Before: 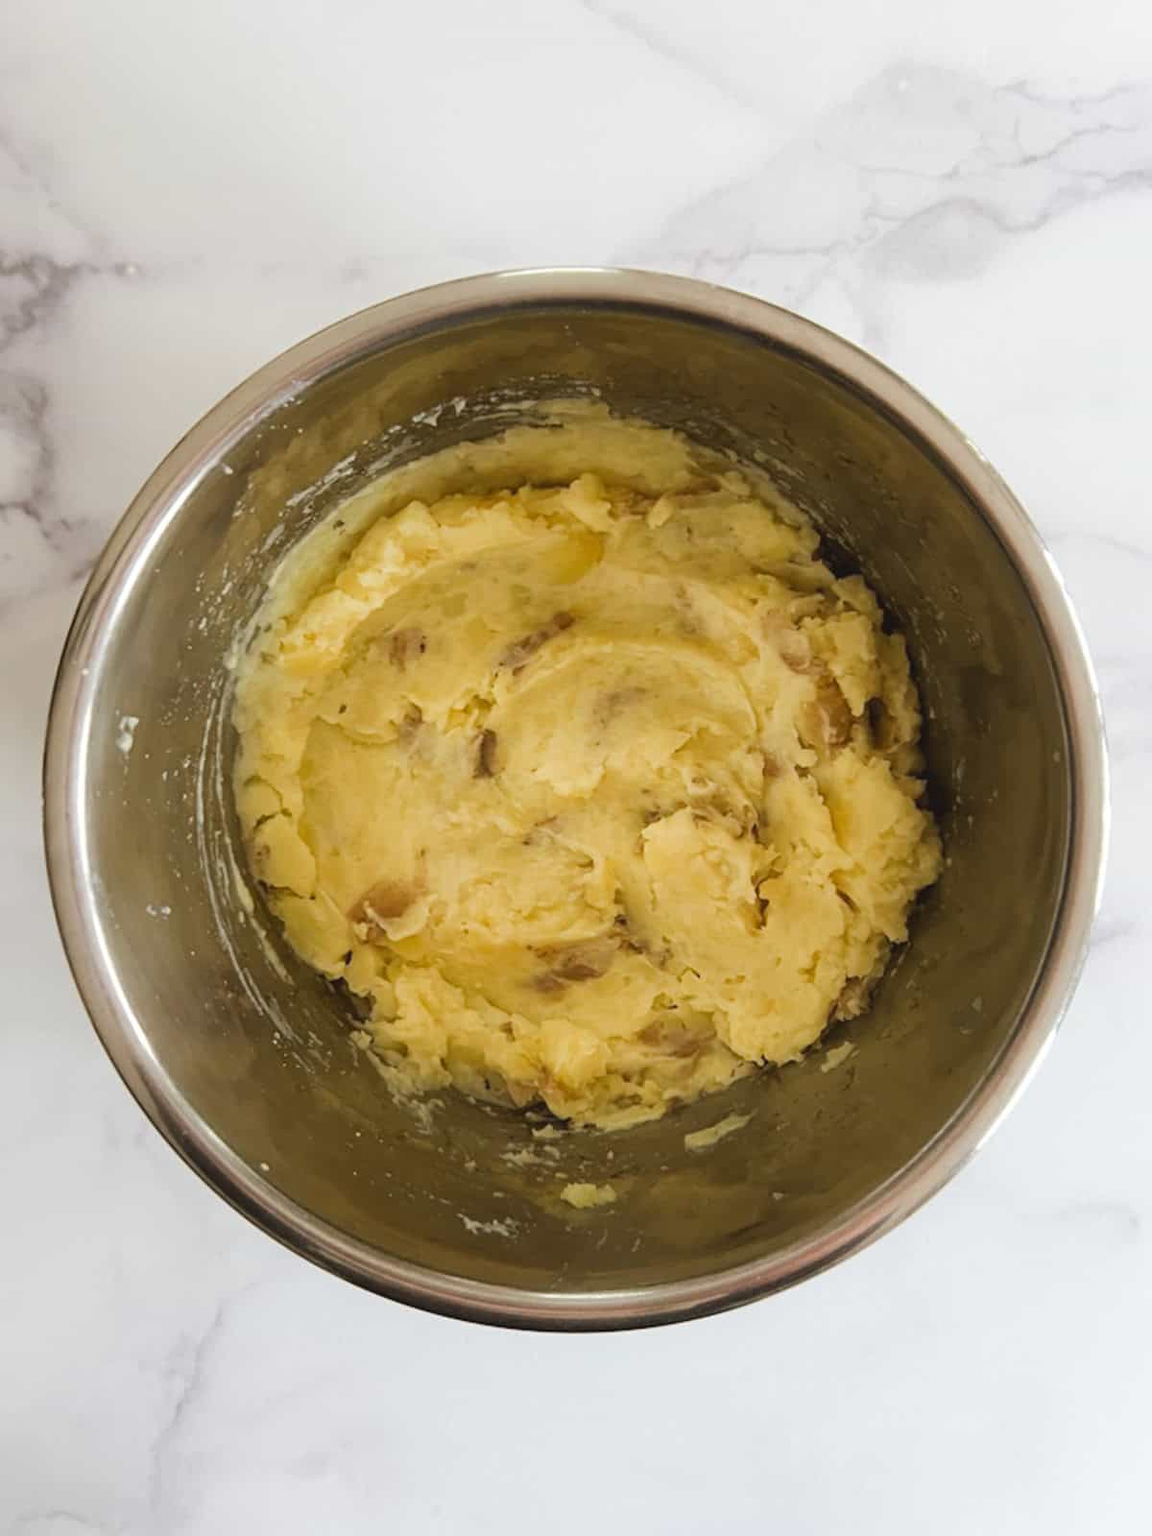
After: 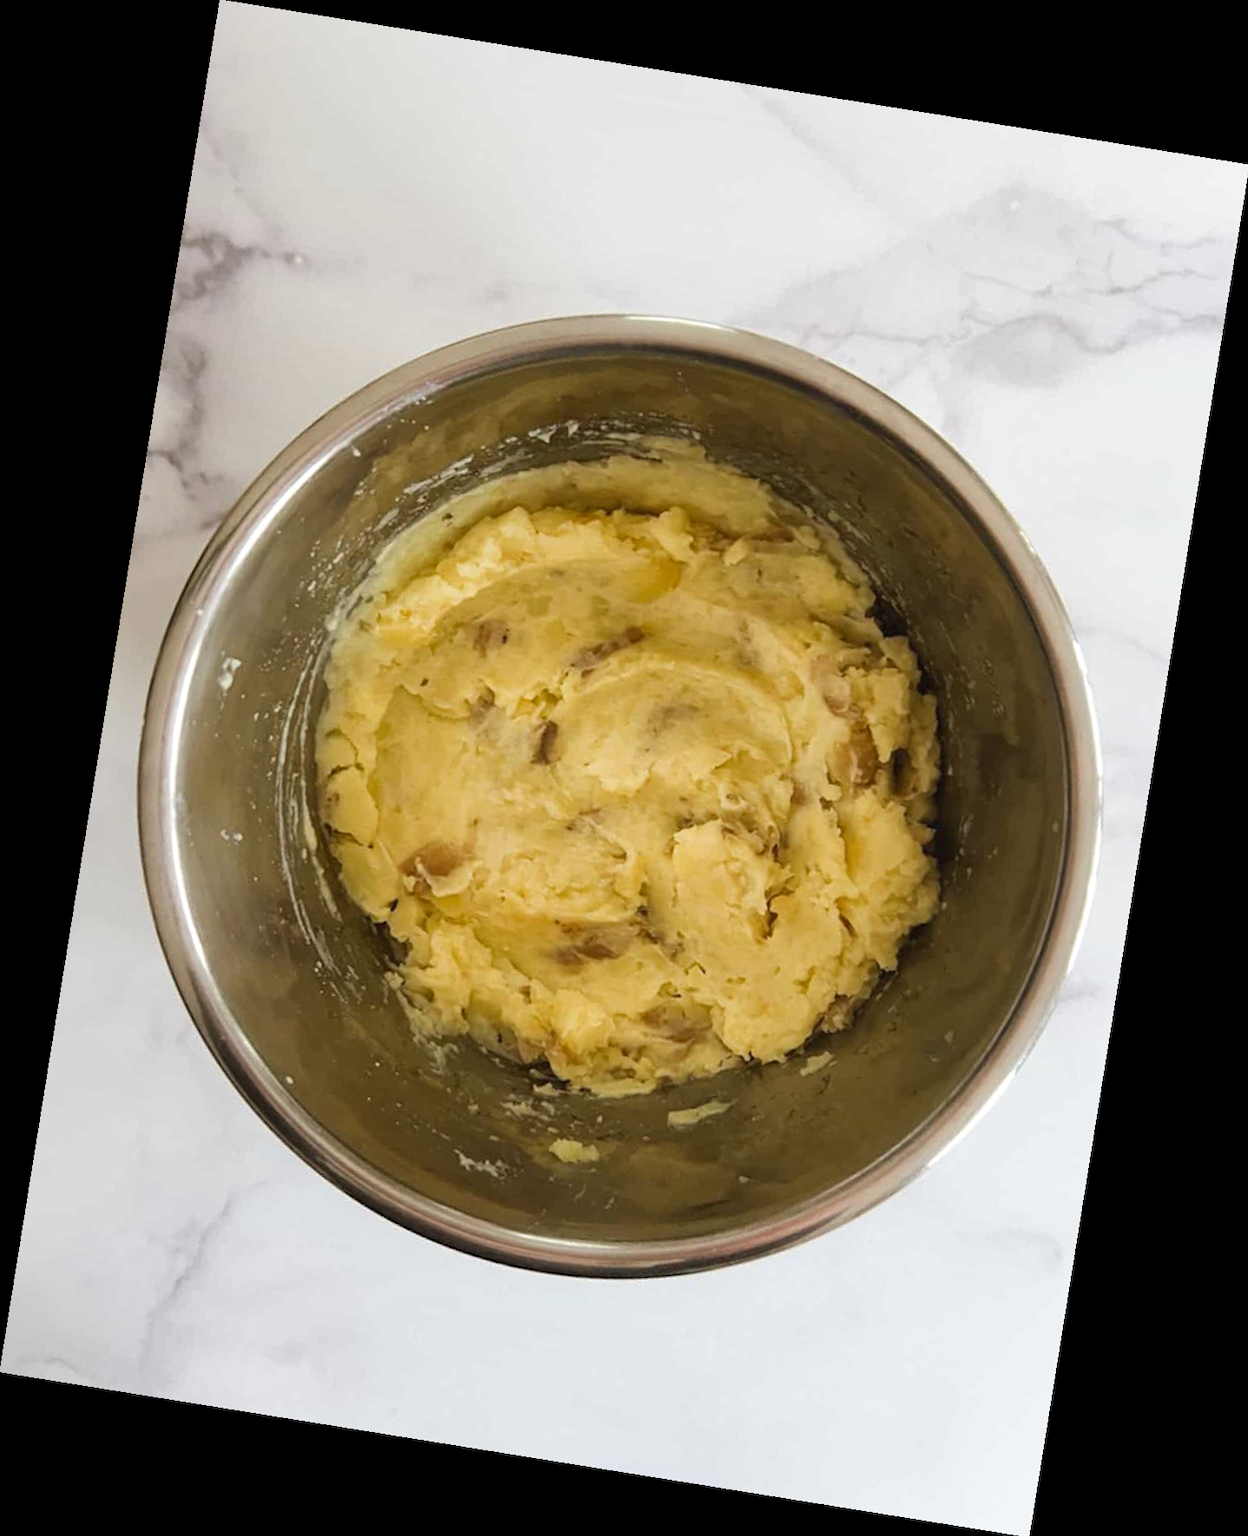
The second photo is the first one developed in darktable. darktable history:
local contrast: mode bilateral grid, contrast 20, coarseness 50, detail 120%, midtone range 0.2
rotate and perspective: rotation 9.12°, automatic cropping off
